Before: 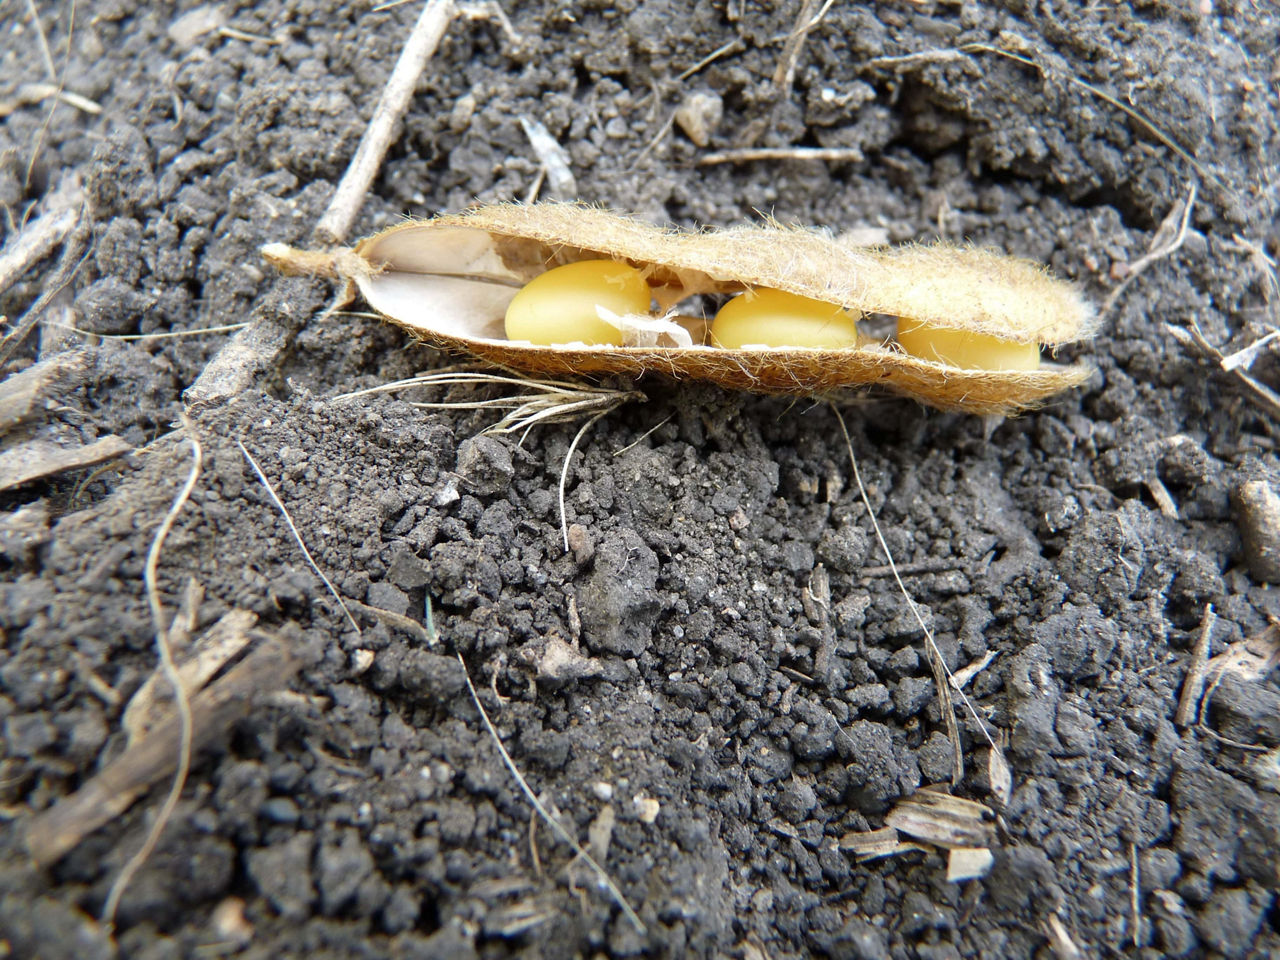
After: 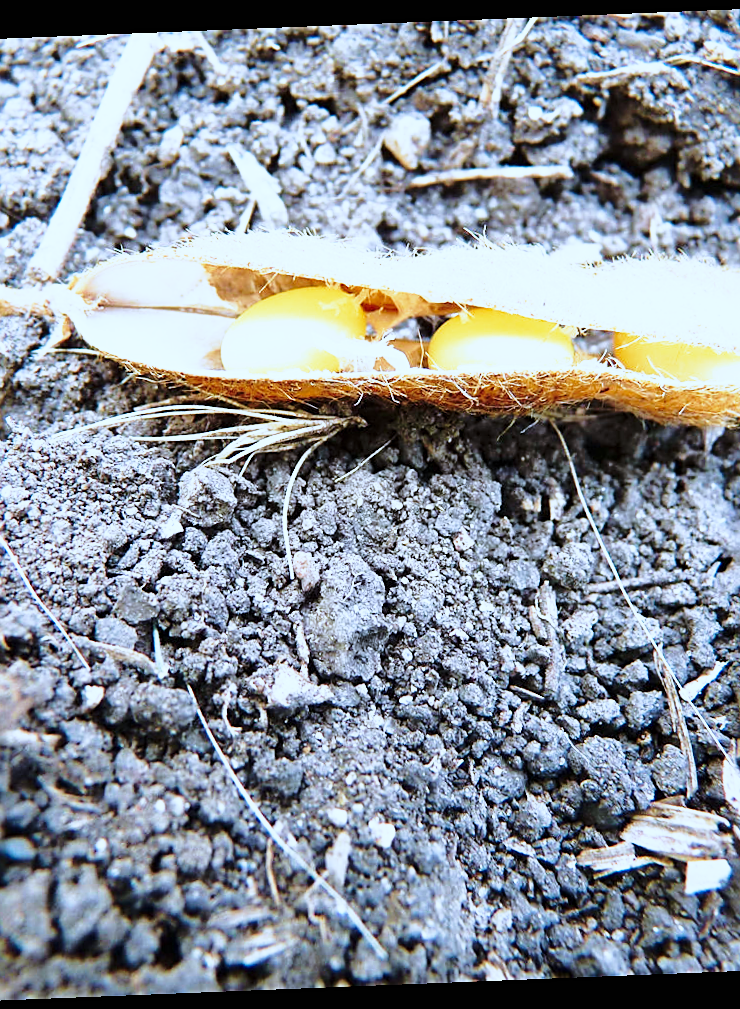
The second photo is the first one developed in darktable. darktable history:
exposure: black level correction 0, exposure 0.3 EV, compensate highlight preservation false
crop and rotate: left 22.516%, right 21.234%
velvia: on, module defaults
rotate and perspective: rotation -2.29°, automatic cropping off
sharpen: on, module defaults
base curve: curves: ch0 [(0, 0) (0.026, 0.03) (0.109, 0.232) (0.351, 0.748) (0.669, 0.968) (1, 1)], preserve colors none
shadows and highlights: shadows -20, white point adjustment -2, highlights -35
color correction: highlights a* -2.24, highlights b* -18.1
